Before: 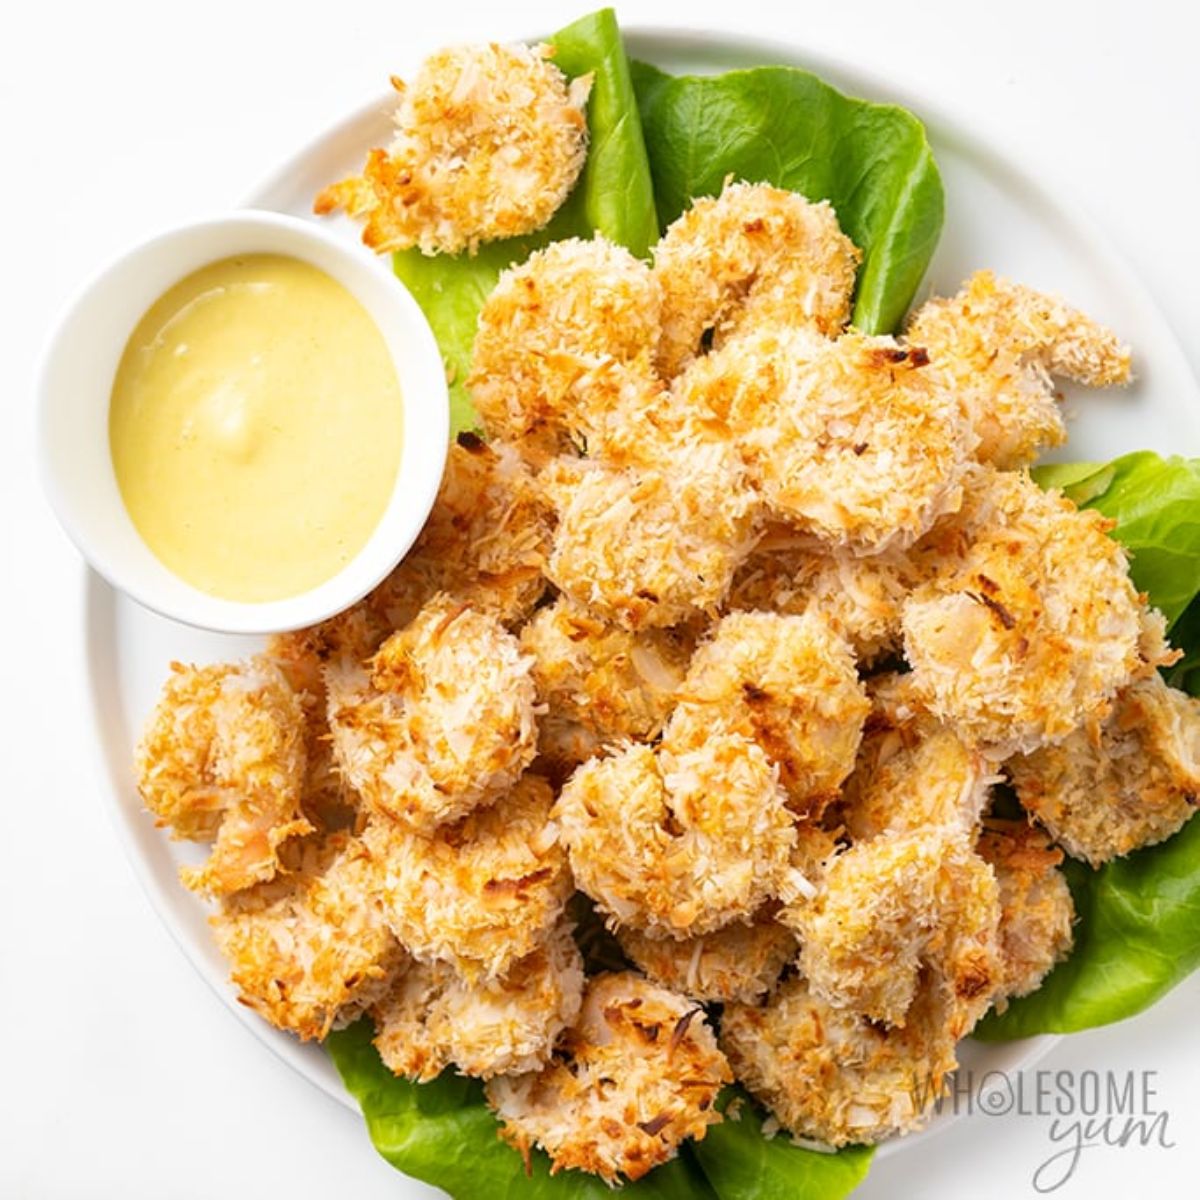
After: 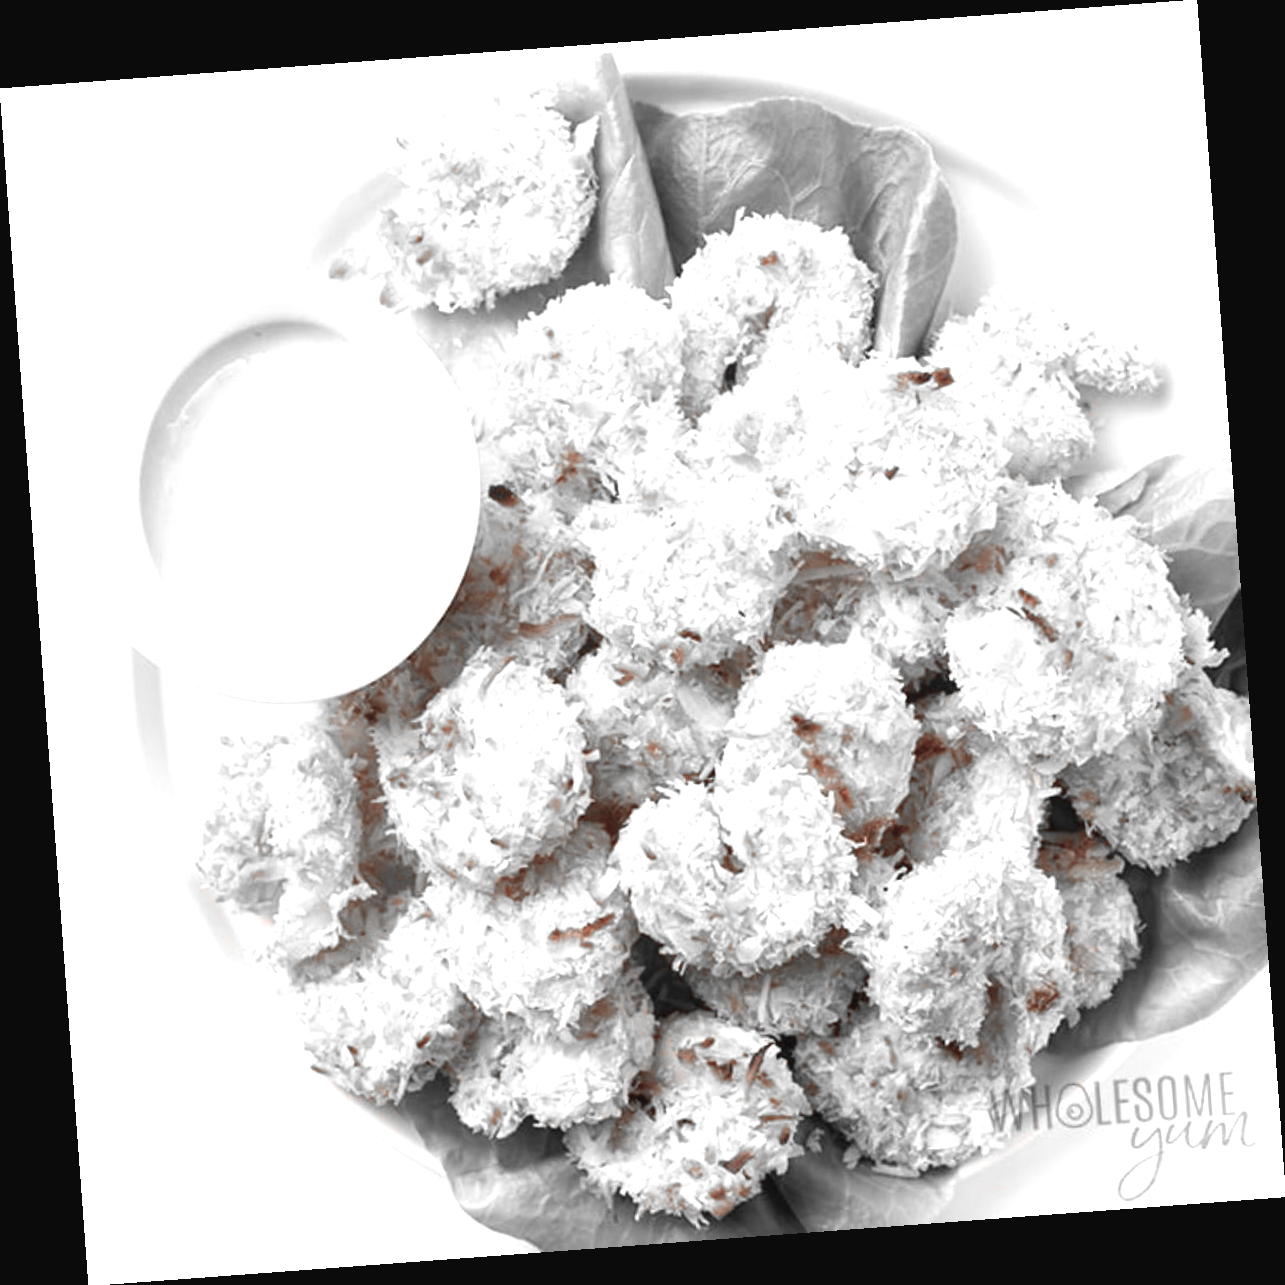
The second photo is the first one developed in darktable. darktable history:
rotate and perspective: rotation -4.25°, automatic cropping off
color zones: curves: ch1 [(0, 0.006) (0.094, 0.285) (0.171, 0.001) (0.429, 0.001) (0.571, 0.003) (0.714, 0.004) (0.857, 0.004) (1, 0.006)]
exposure: black level correction -0.002, exposure 0.708 EV, compensate exposure bias true, compensate highlight preservation false
